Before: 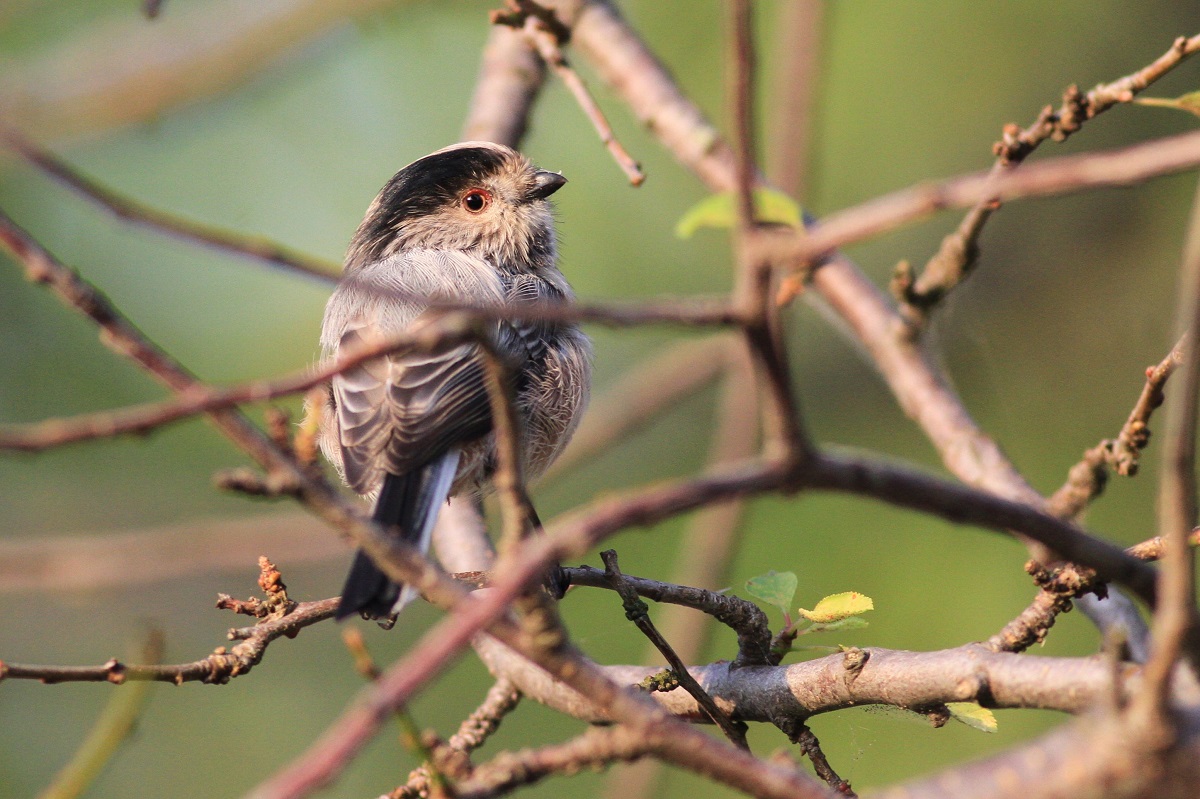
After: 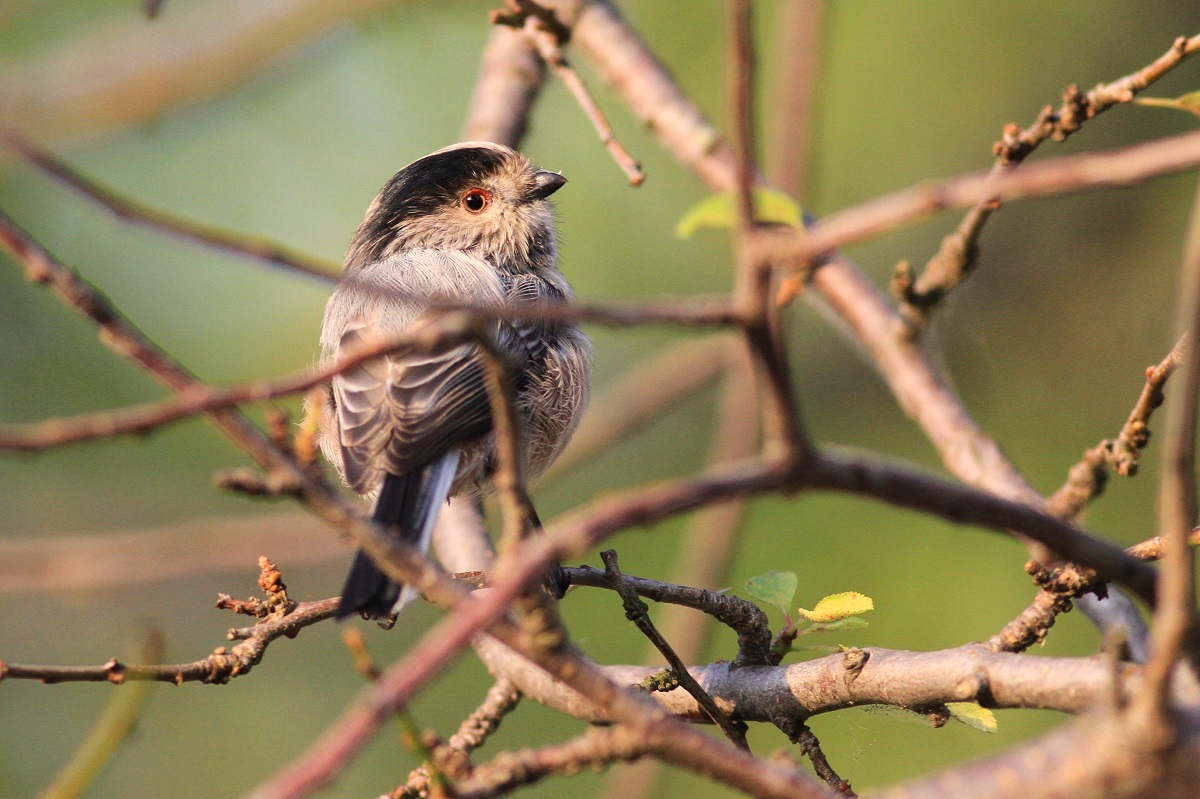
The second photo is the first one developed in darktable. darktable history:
color calibration: output R [1.063, -0.012, -0.003, 0], output G [0, 1.022, 0.021, 0], output B [-0.079, 0.047, 1, 0], illuminant same as pipeline (D50), adaptation XYZ, x 0.346, y 0.358, temperature 5010.68 K
